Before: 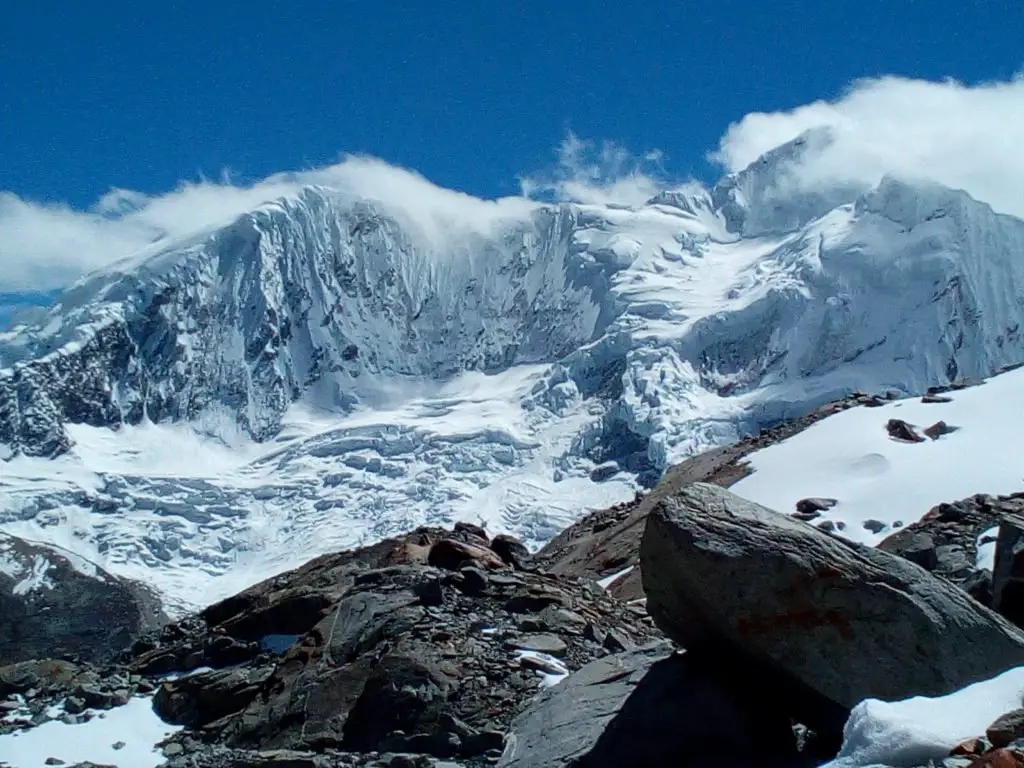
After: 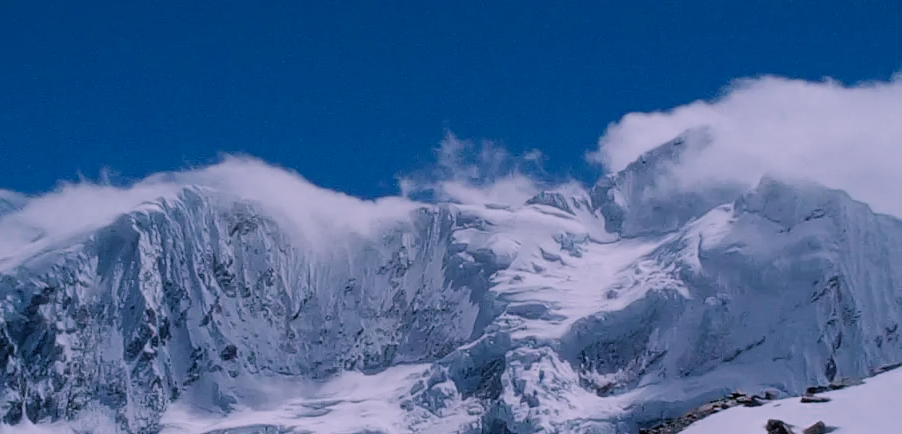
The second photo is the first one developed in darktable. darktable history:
crop and rotate: left 11.821%, bottom 43.435%
color zones: curves: ch0 [(0, 0.5) (0.125, 0.4) (0.25, 0.5) (0.375, 0.4) (0.5, 0.4) (0.625, 0.35) (0.75, 0.35) (0.875, 0.5)]; ch1 [(0, 0.35) (0.125, 0.45) (0.25, 0.35) (0.375, 0.35) (0.5, 0.35) (0.625, 0.35) (0.75, 0.45) (0.875, 0.35)]; ch2 [(0, 0.6) (0.125, 0.5) (0.25, 0.5) (0.375, 0.6) (0.5, 0.6) (0.625, 0.5) (0.75, 0.5) (0.875, 0.5)]
color correction: highlights a* 15.37, highlights b* -19.9
filmic rgb: black relative exposure -7.65 EV, white relative exposure 4.56 EV, hardness 3.61
